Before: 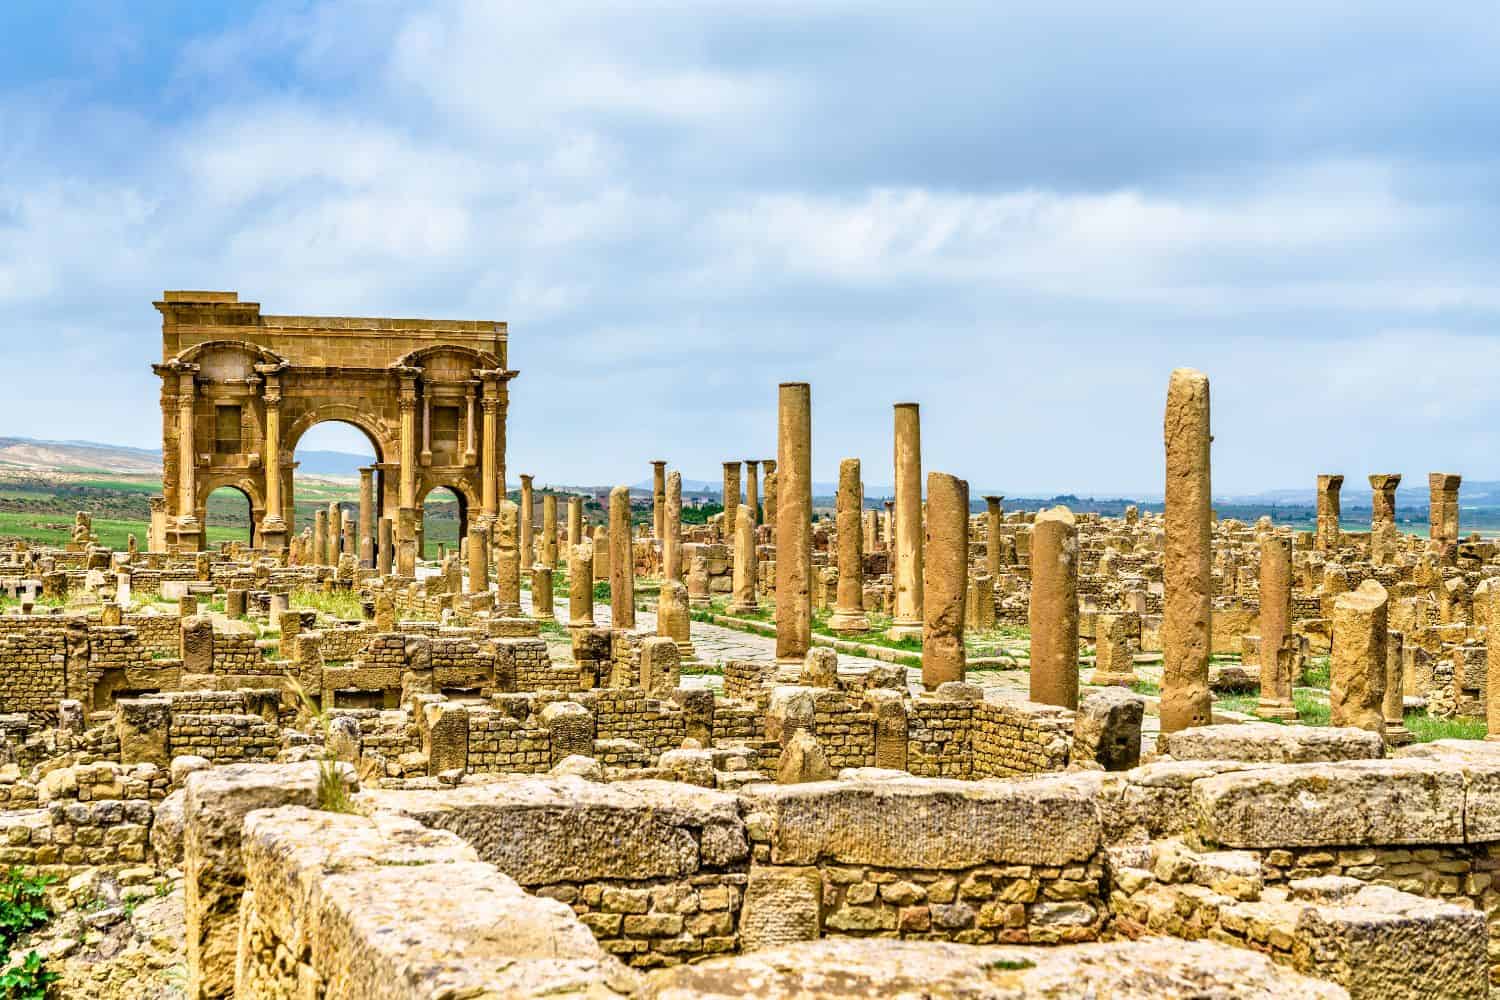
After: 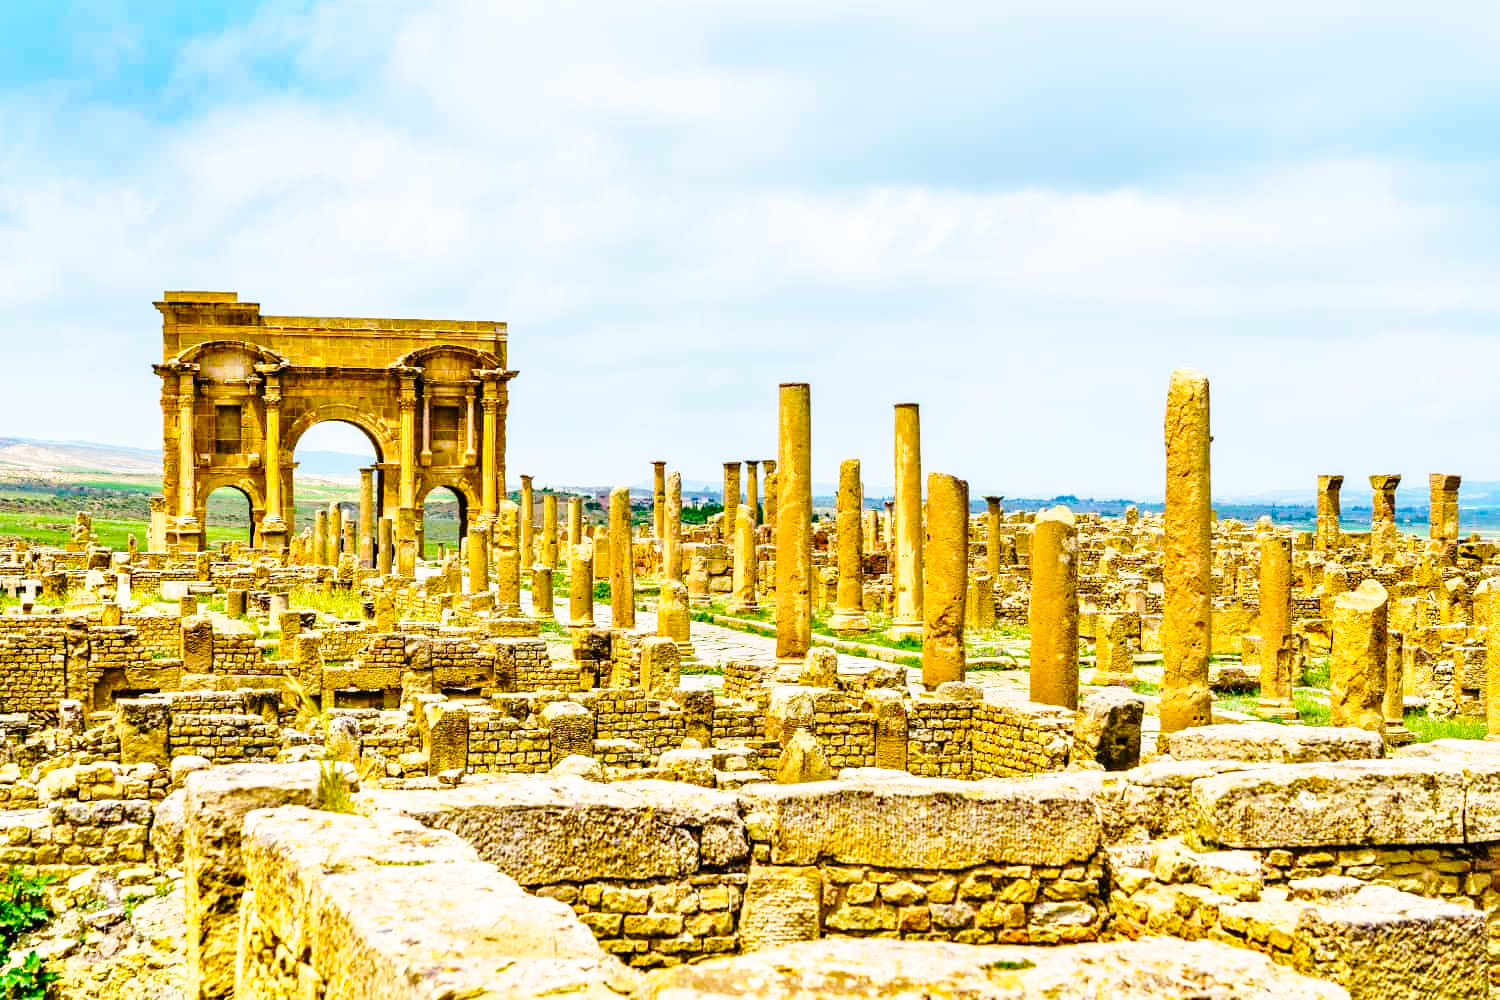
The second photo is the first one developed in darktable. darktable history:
color balance rgb: perceptual saturation grading › global saturation 25%, global vibrance 20%
base curve: curves: ch0 [(0, 0) (0.028, 0.03) (0.121, 0.232) (0.46, 0.748) (0.859, 0.968) (1, 1)], preserve colors none
